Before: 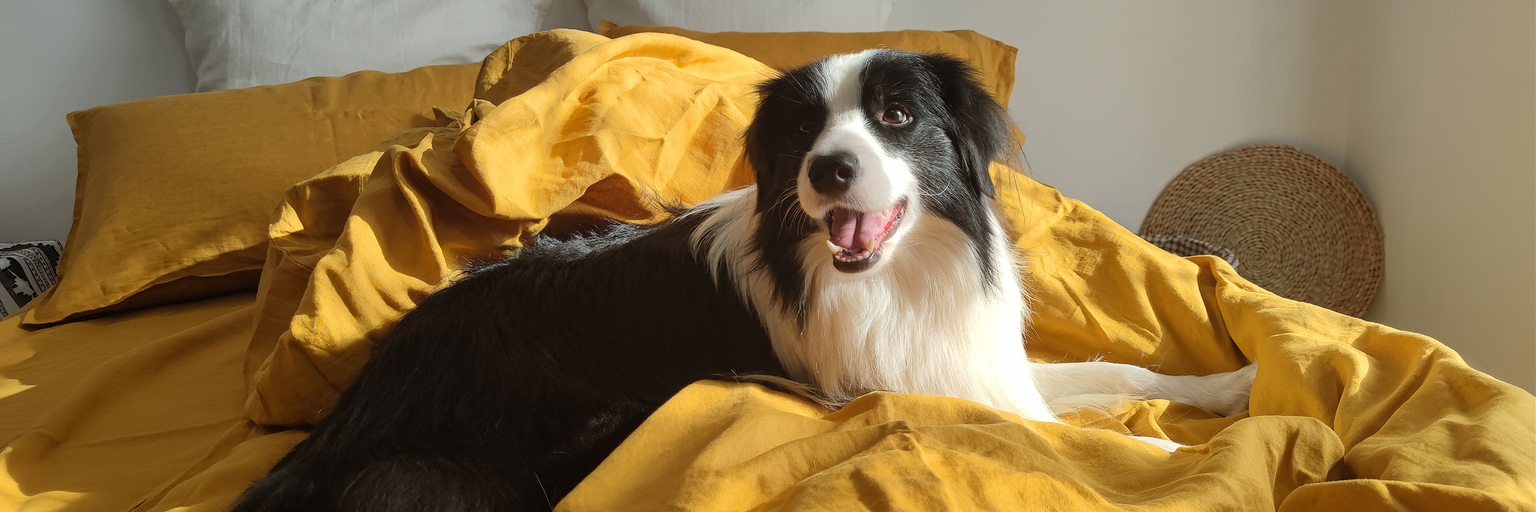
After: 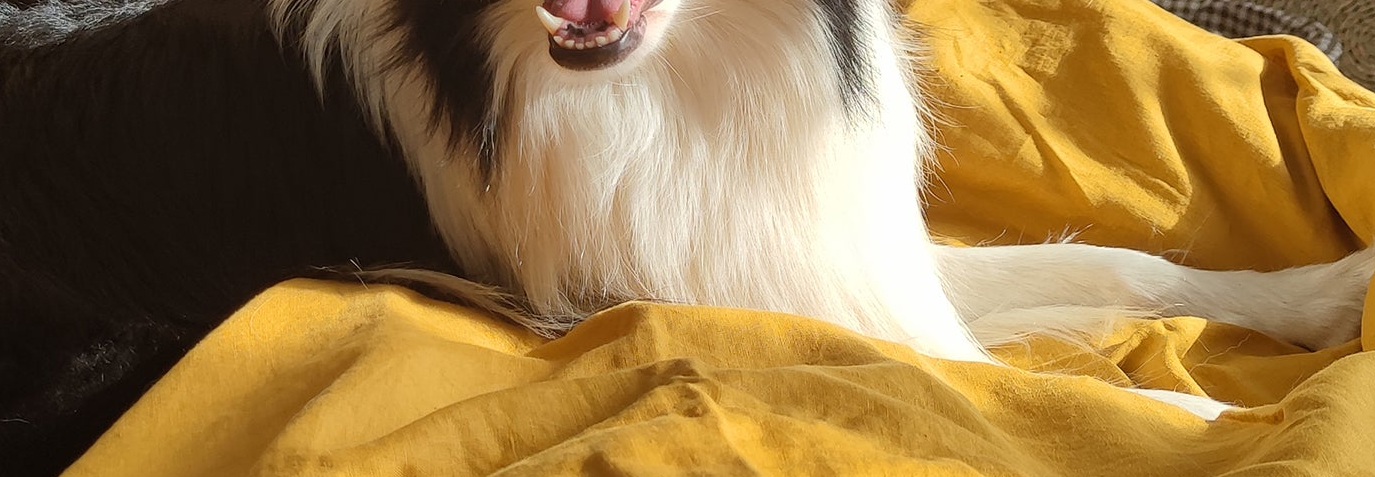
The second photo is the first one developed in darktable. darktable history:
crop: left 35.942%, top 46.304%, right 18.204%, bottom 5.91%
